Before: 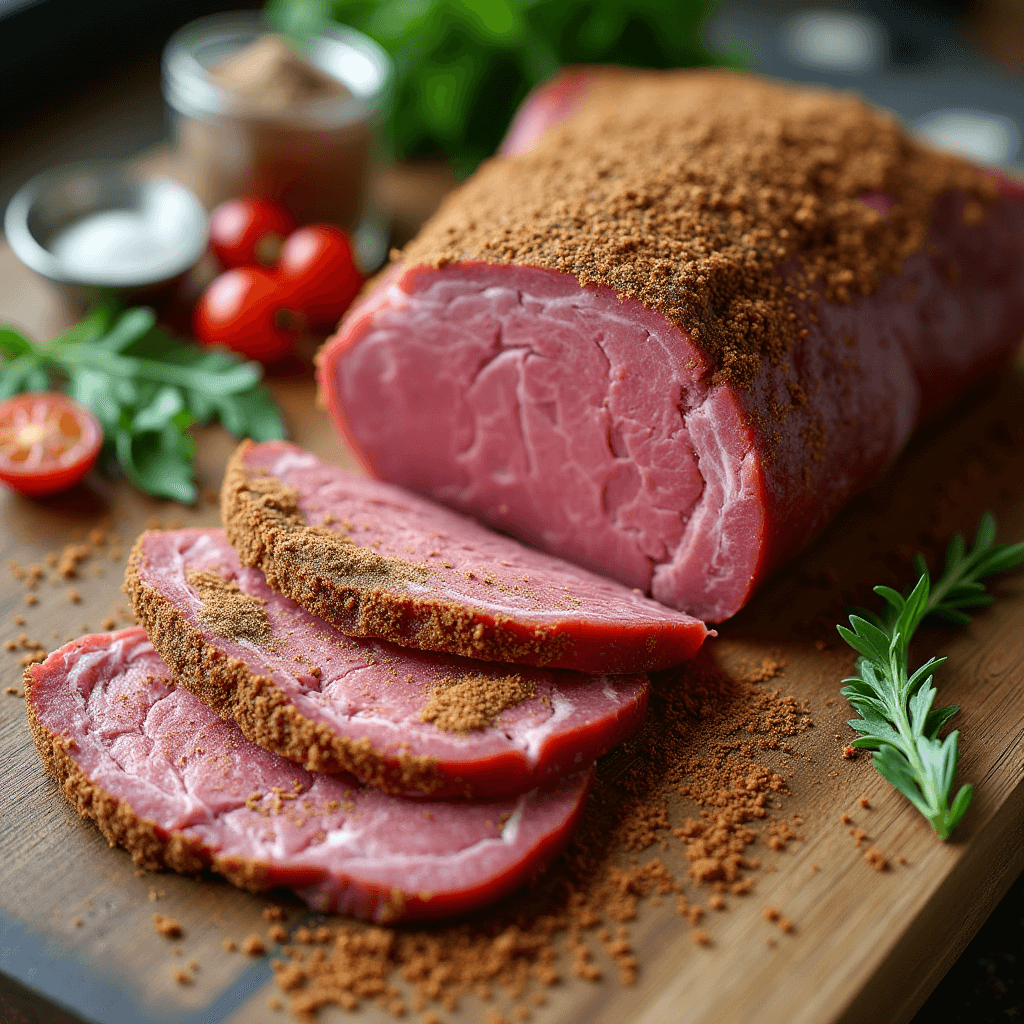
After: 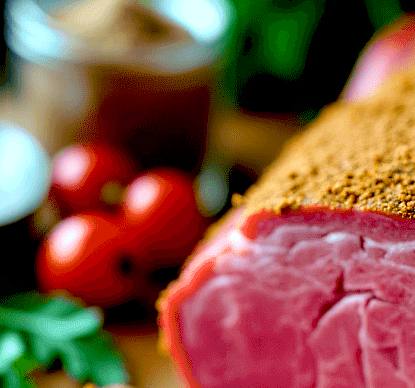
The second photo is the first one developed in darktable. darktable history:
exposure: black level correction 0.031, exposure 0.304 EV, compensate highlight preservation false
color balance rgb: perceptual saturation grading › global saturation 25%, global vibrance 20%
tone equalizer: on, module defaults
color correction: highlights a* -10.04, highlights b* -10.37
crop: left 15.452%, top 5.459%, right 43.956%, bottom 56.62%
